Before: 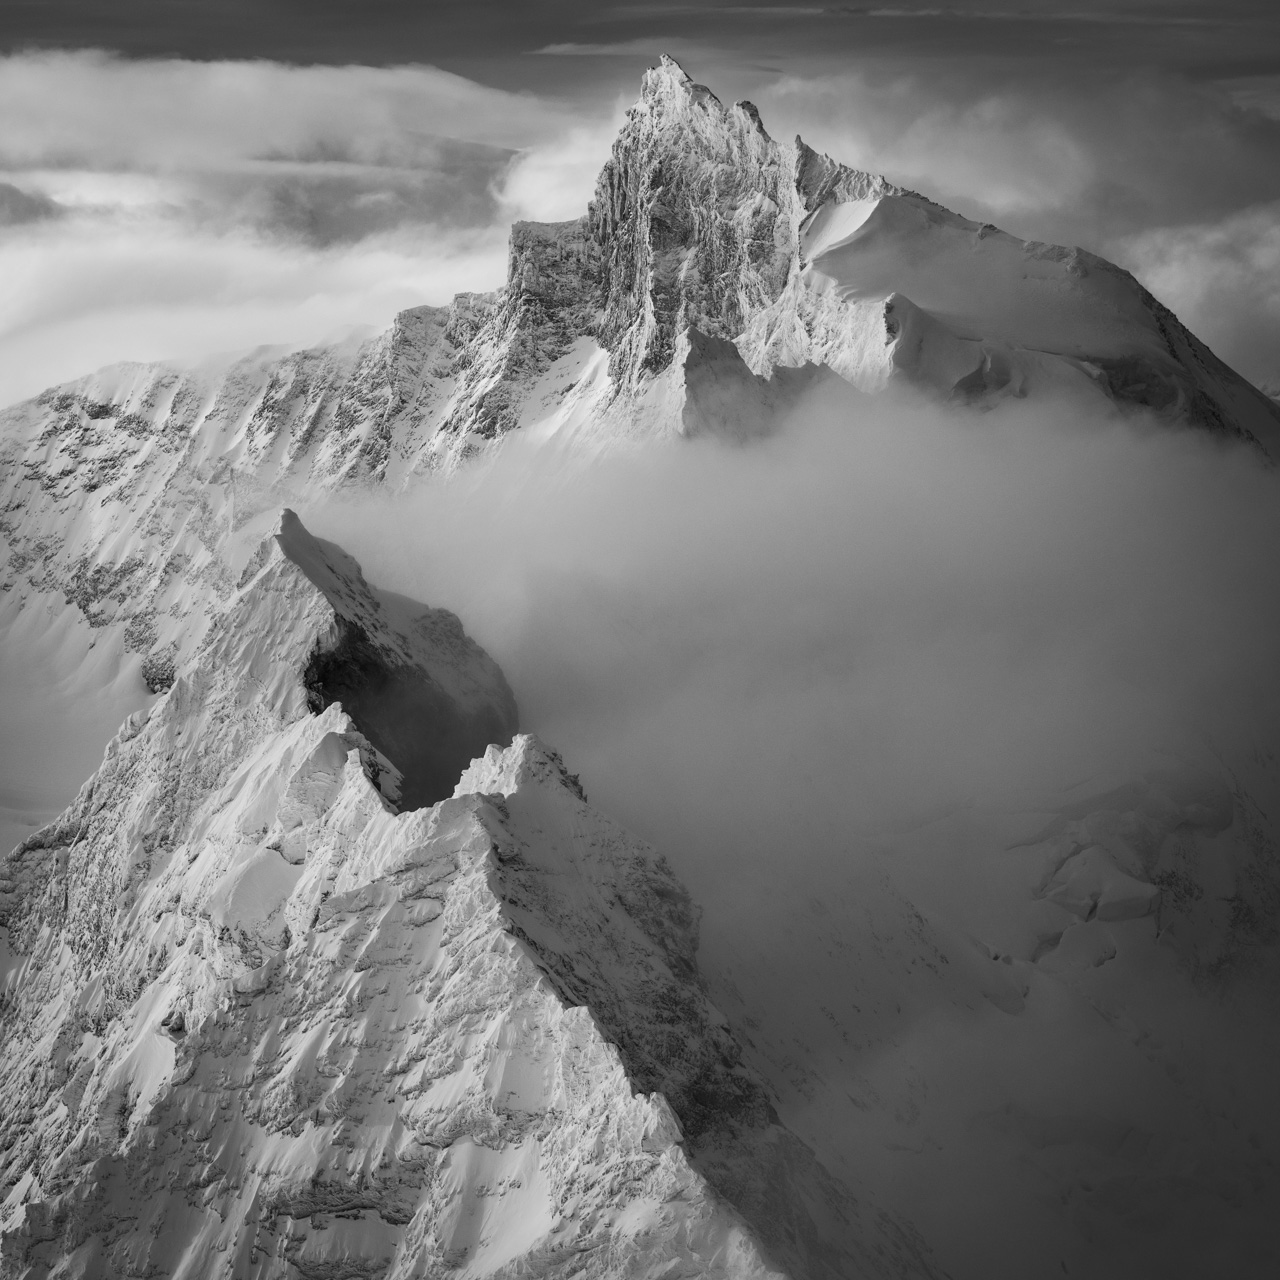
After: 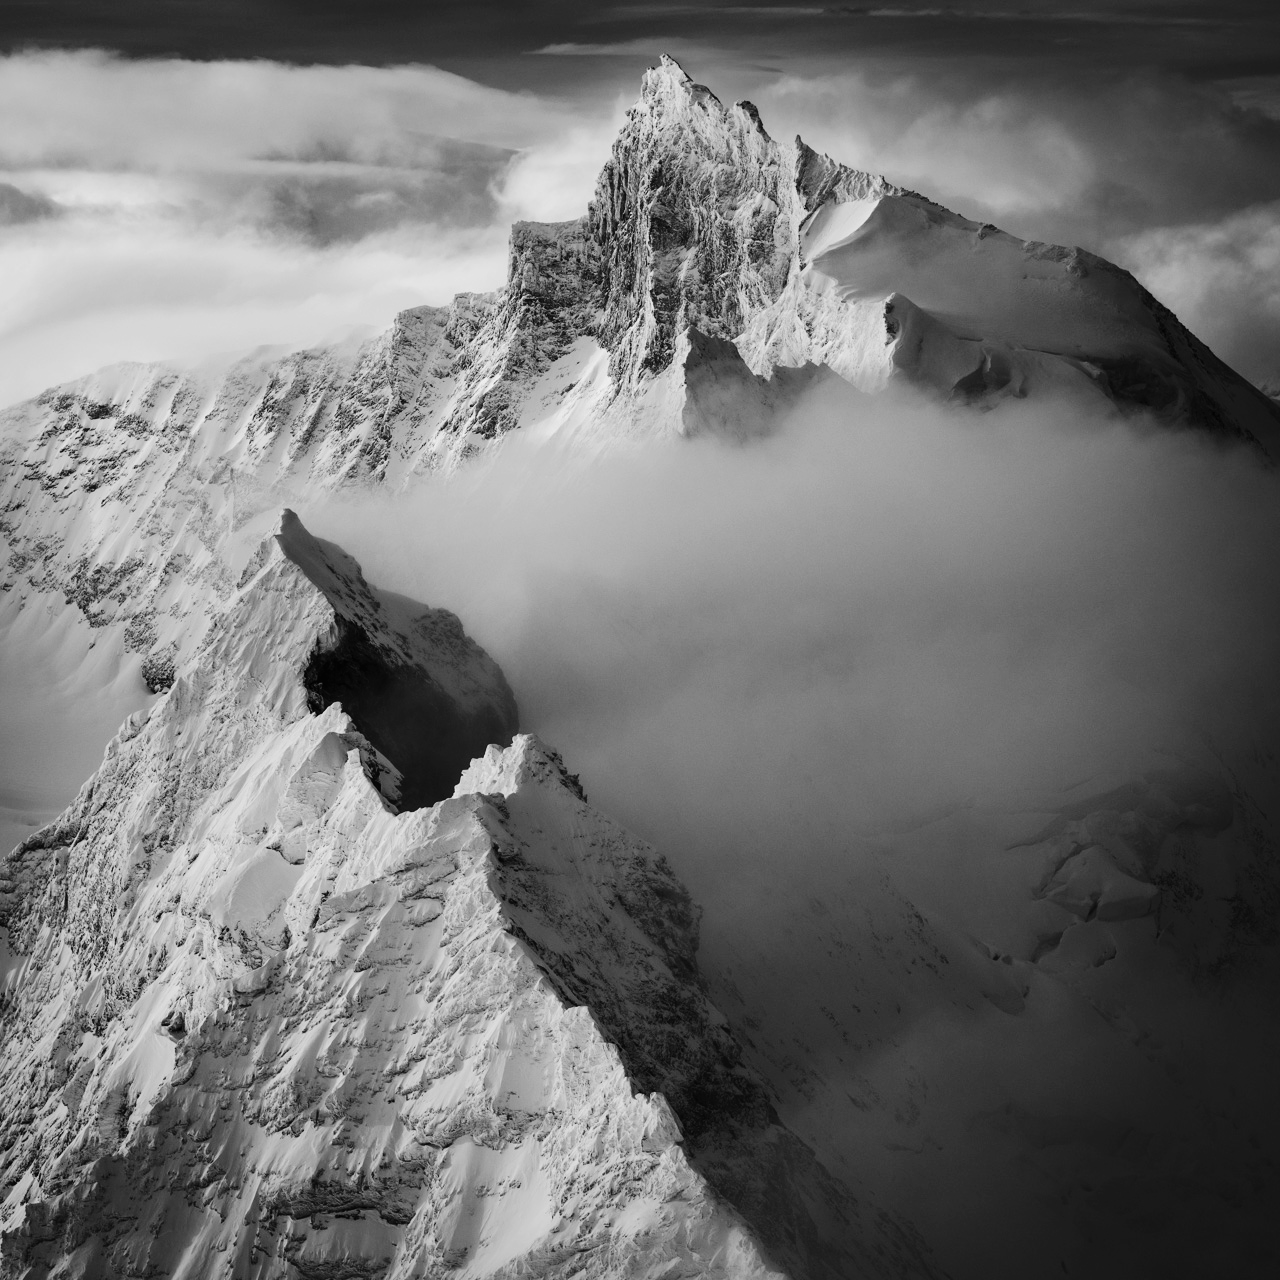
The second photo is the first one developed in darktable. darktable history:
tone curve: curves: ch0 [(0, 0) (0.003, 0.007) (0.011, 0.009) (0.025, 0.014) (0.044, 0.022) (0.069, 0.029) (0.1, 0.037) (0.136, 0.052) (0.177, 0.083) (0.224, 0.121) (0.277, 0.177) (0.335, 0.258) (0.399, 0.351) (0.468, 0.454) (0.543, 0.557) (0.623, 0.654) (0.709, 0.744) (0.801, 0.825) (0.898, 0.909) (1, 1)], color space Lab, linked channels, preserve colors none
color zones: curves: ch0 [(0, 0.559) (0.153, 0.551) (0.229, 0.5) (0.429, 0.5) (0.571, 0.5) (0.714, 0.5) (0.857, 0.5) (1, 0.559)]; ch1 [(0, 0.417) (0.112, 0.336) (0.213, 0.26) (0.429, 0.34) (0.571, 0.35) (0.683, 0.331) (0.857, 0.344) (1, 0.417)]
